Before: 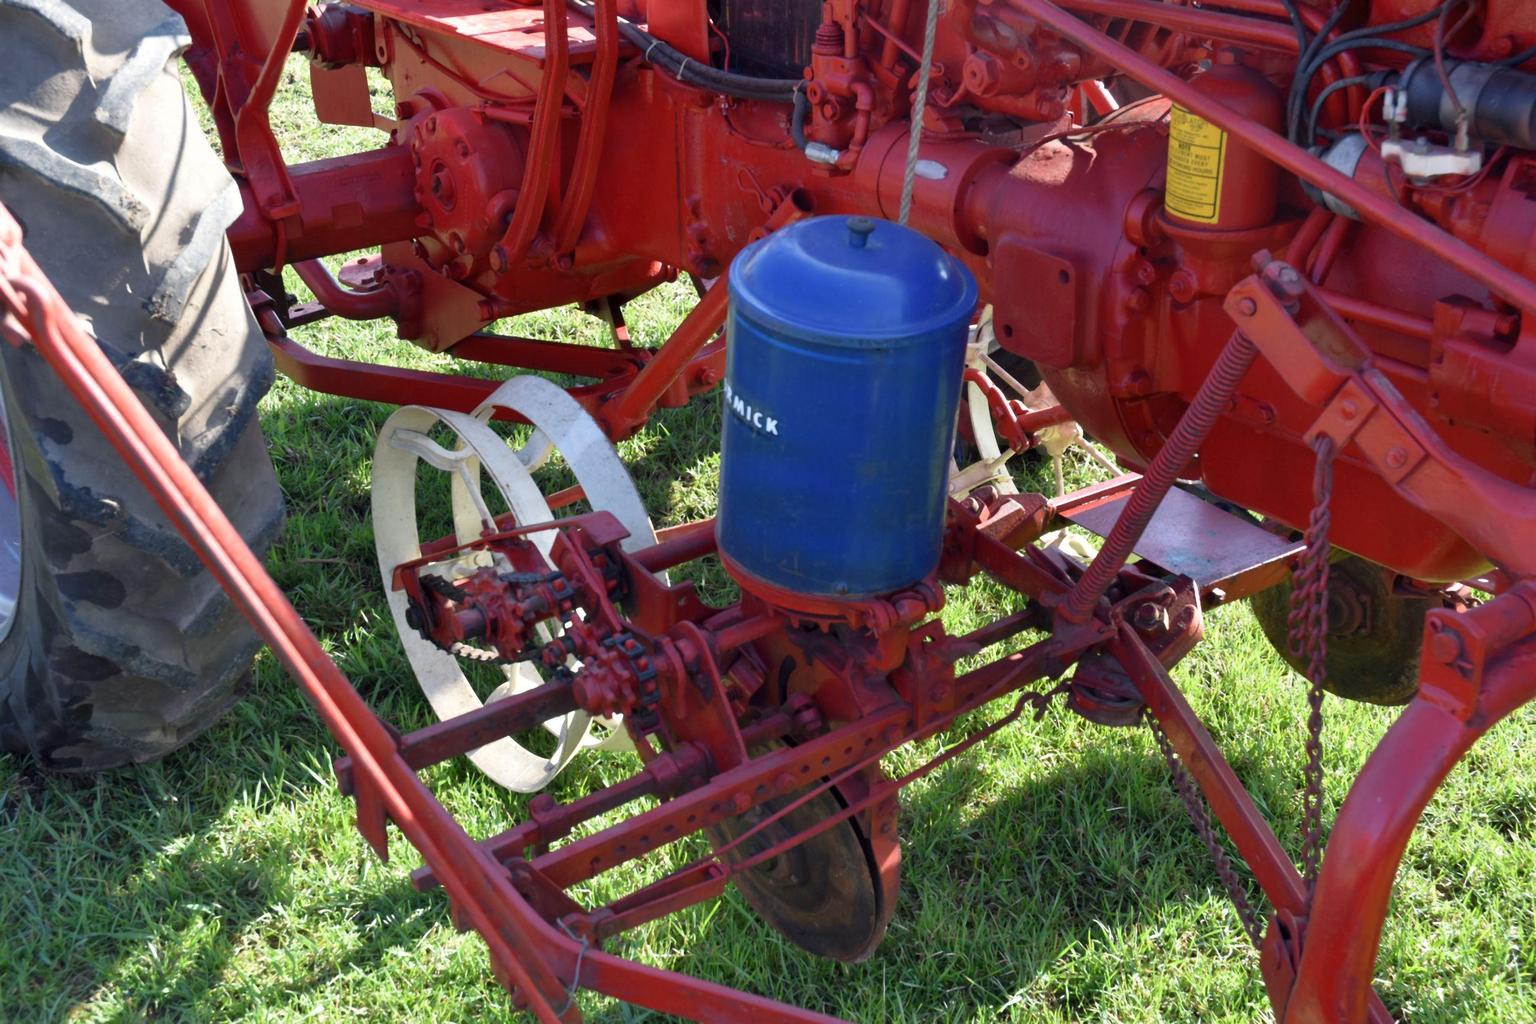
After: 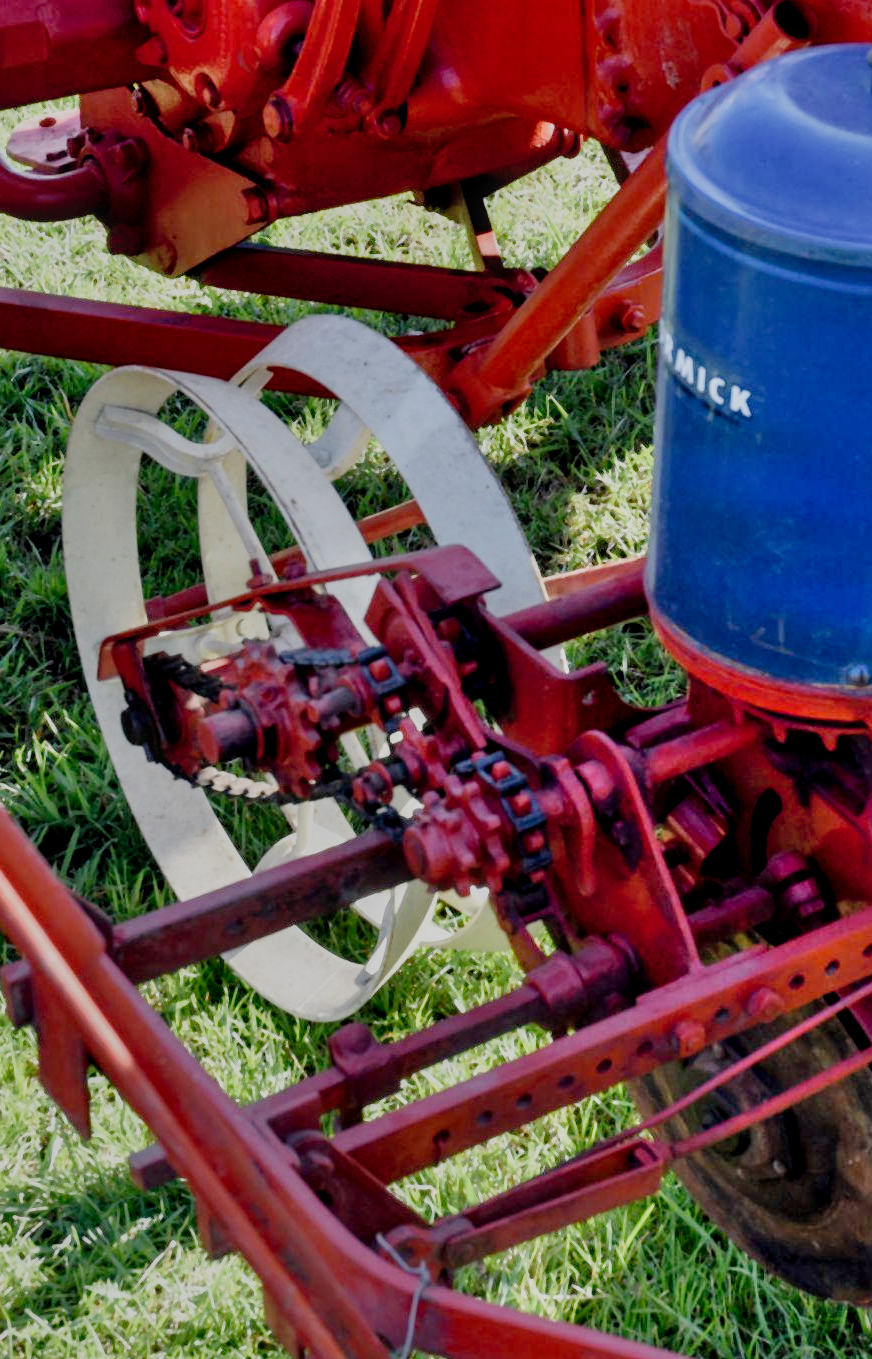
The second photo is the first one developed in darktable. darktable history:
filmic rgb: middle gray luminance 18%, black relative exposure -7.5 EV, white relative exposure 8.5 EV, threshold 6 EV, target black luminance 0%, hardness 2.23, latitude 18.37%, contrast 0.878, highlights saturation mix 5%, shadows ↔ highlights balance 10.15%, add noise in highlights 0, preserve chrominance no, color science v3 (2019), use custom middle-gray values true, iterations of high-quality reconstruction 0, contrast in highlights soft, enable highlight reconstruction true
shadows and highlights: shadows 53, soften with gaussian
local contrast: on, module defaults
crop and rotate: left 21.77%, top 18.528%, right 44.676%, bottom 2.997%
